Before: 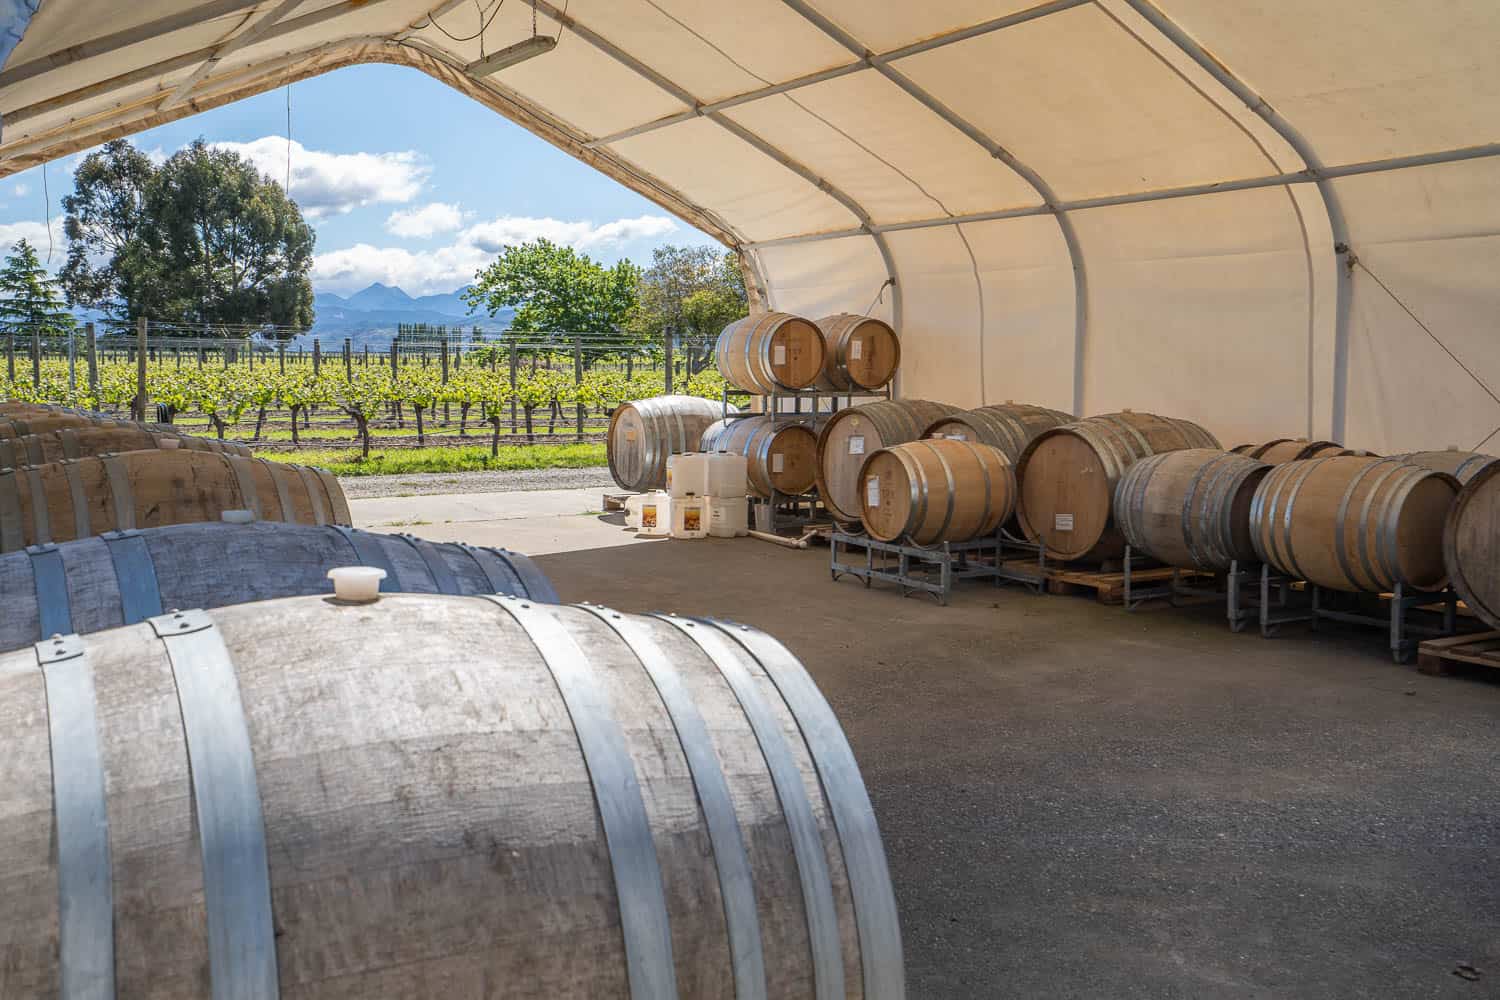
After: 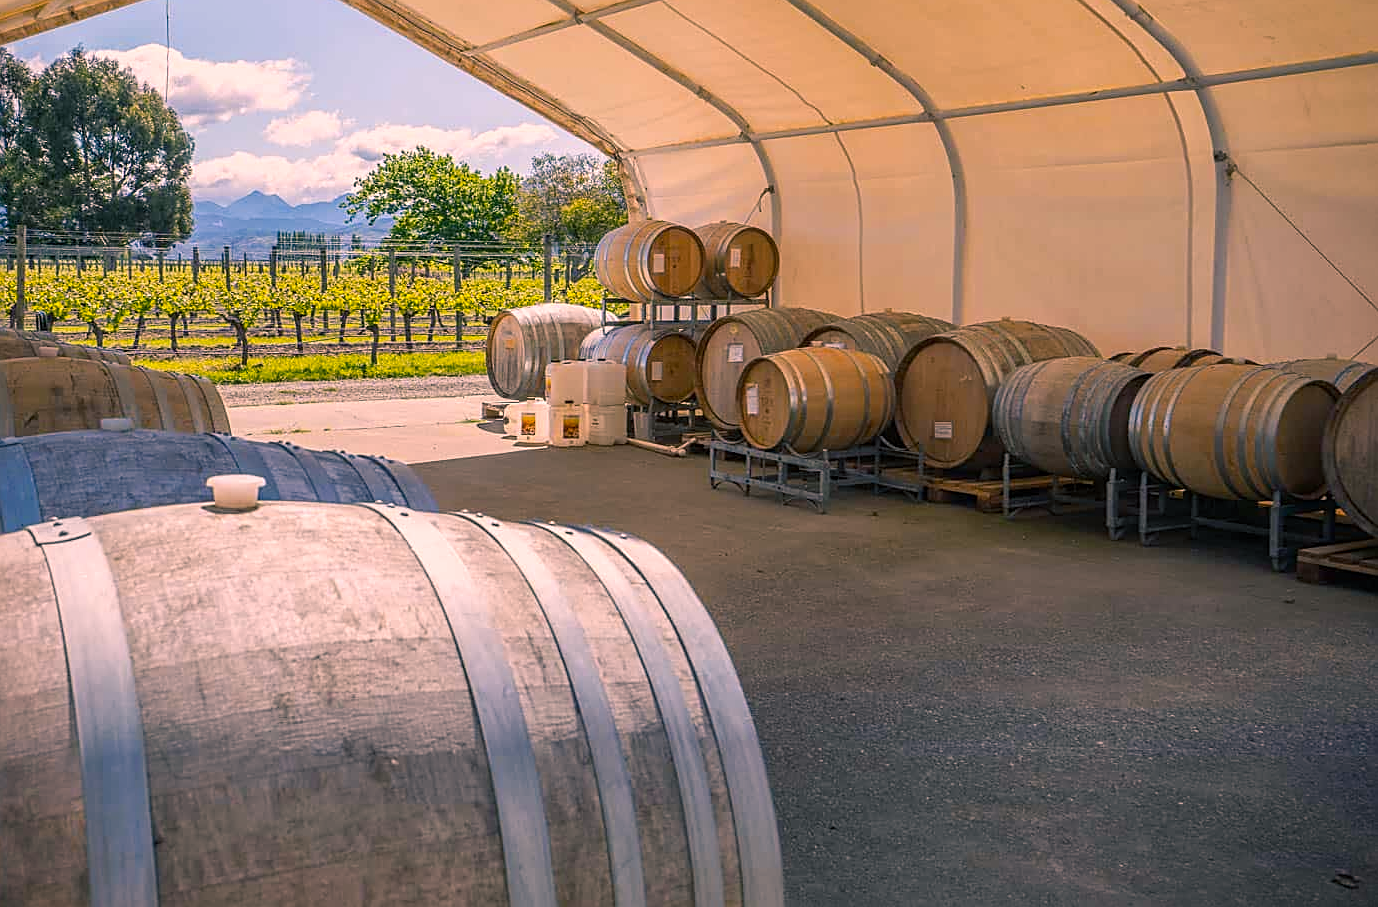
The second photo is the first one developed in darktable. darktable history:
color balance rgb: shadows lift › chroma 5.077%, shadows lift › hue 237.1°, power › chroma 0.241%, power › hue 62.98°, highlights gain › chroma 4.45%, highlights gain › hue 30.71°, perceptual saturation grading › global saturation 25.541%
vignetting: fall-off start 91.24%, saturation 0.378, center (-0.056, -0.358)
crop and rotate: left 8.076%, top 9.237%
sharpen: on, module defaults
